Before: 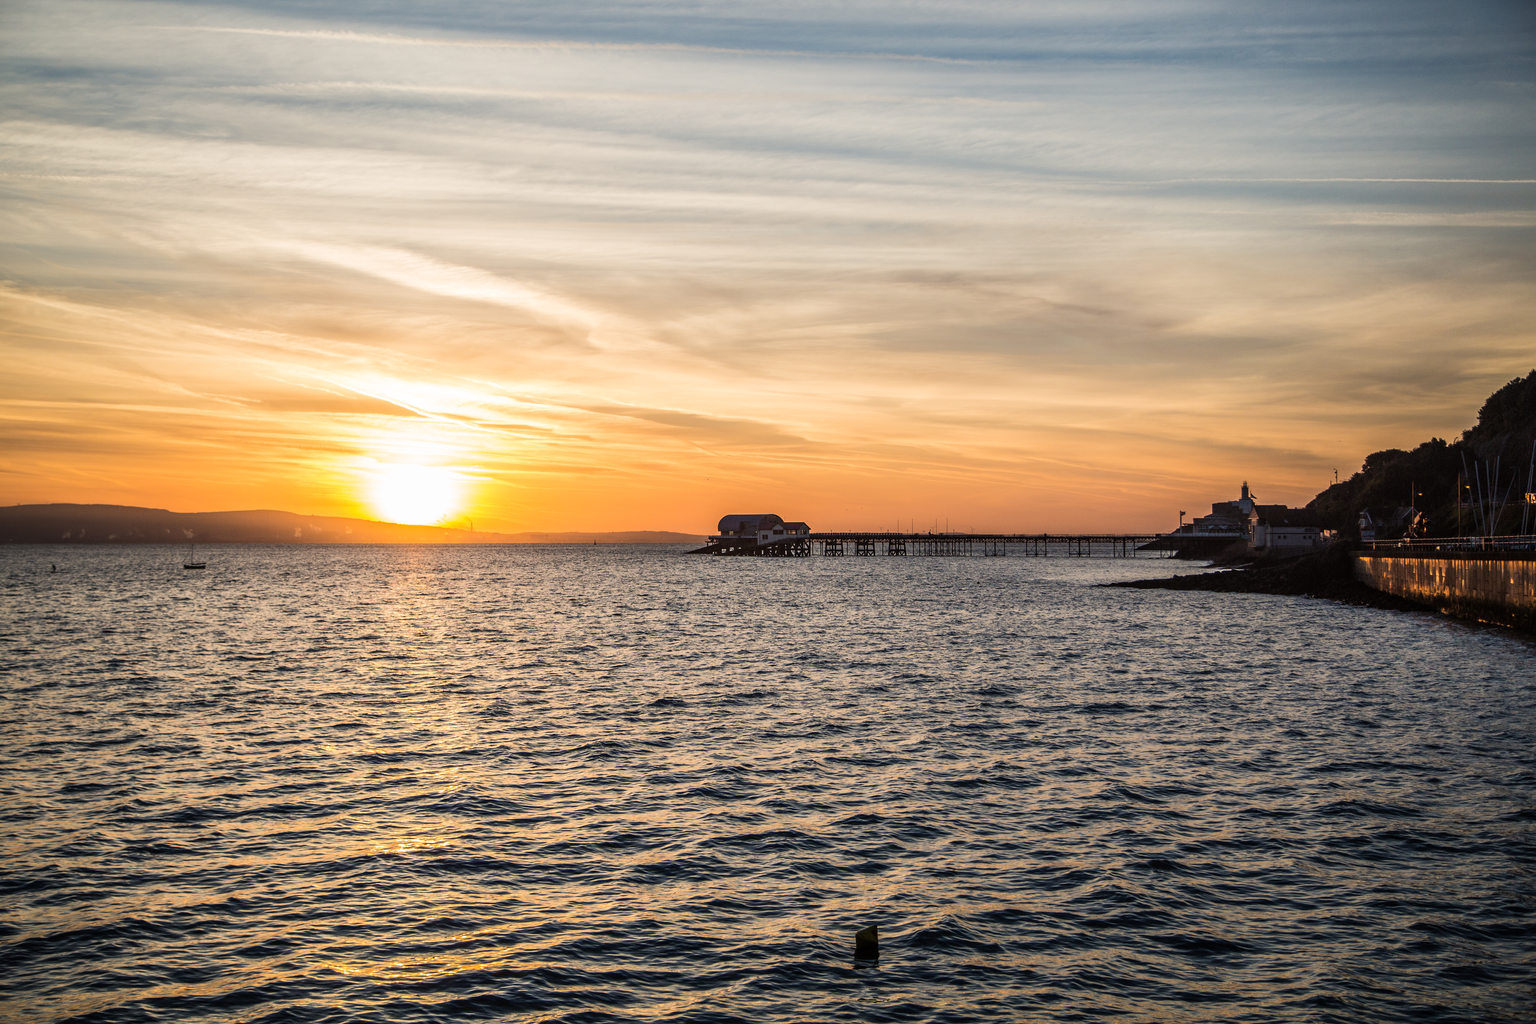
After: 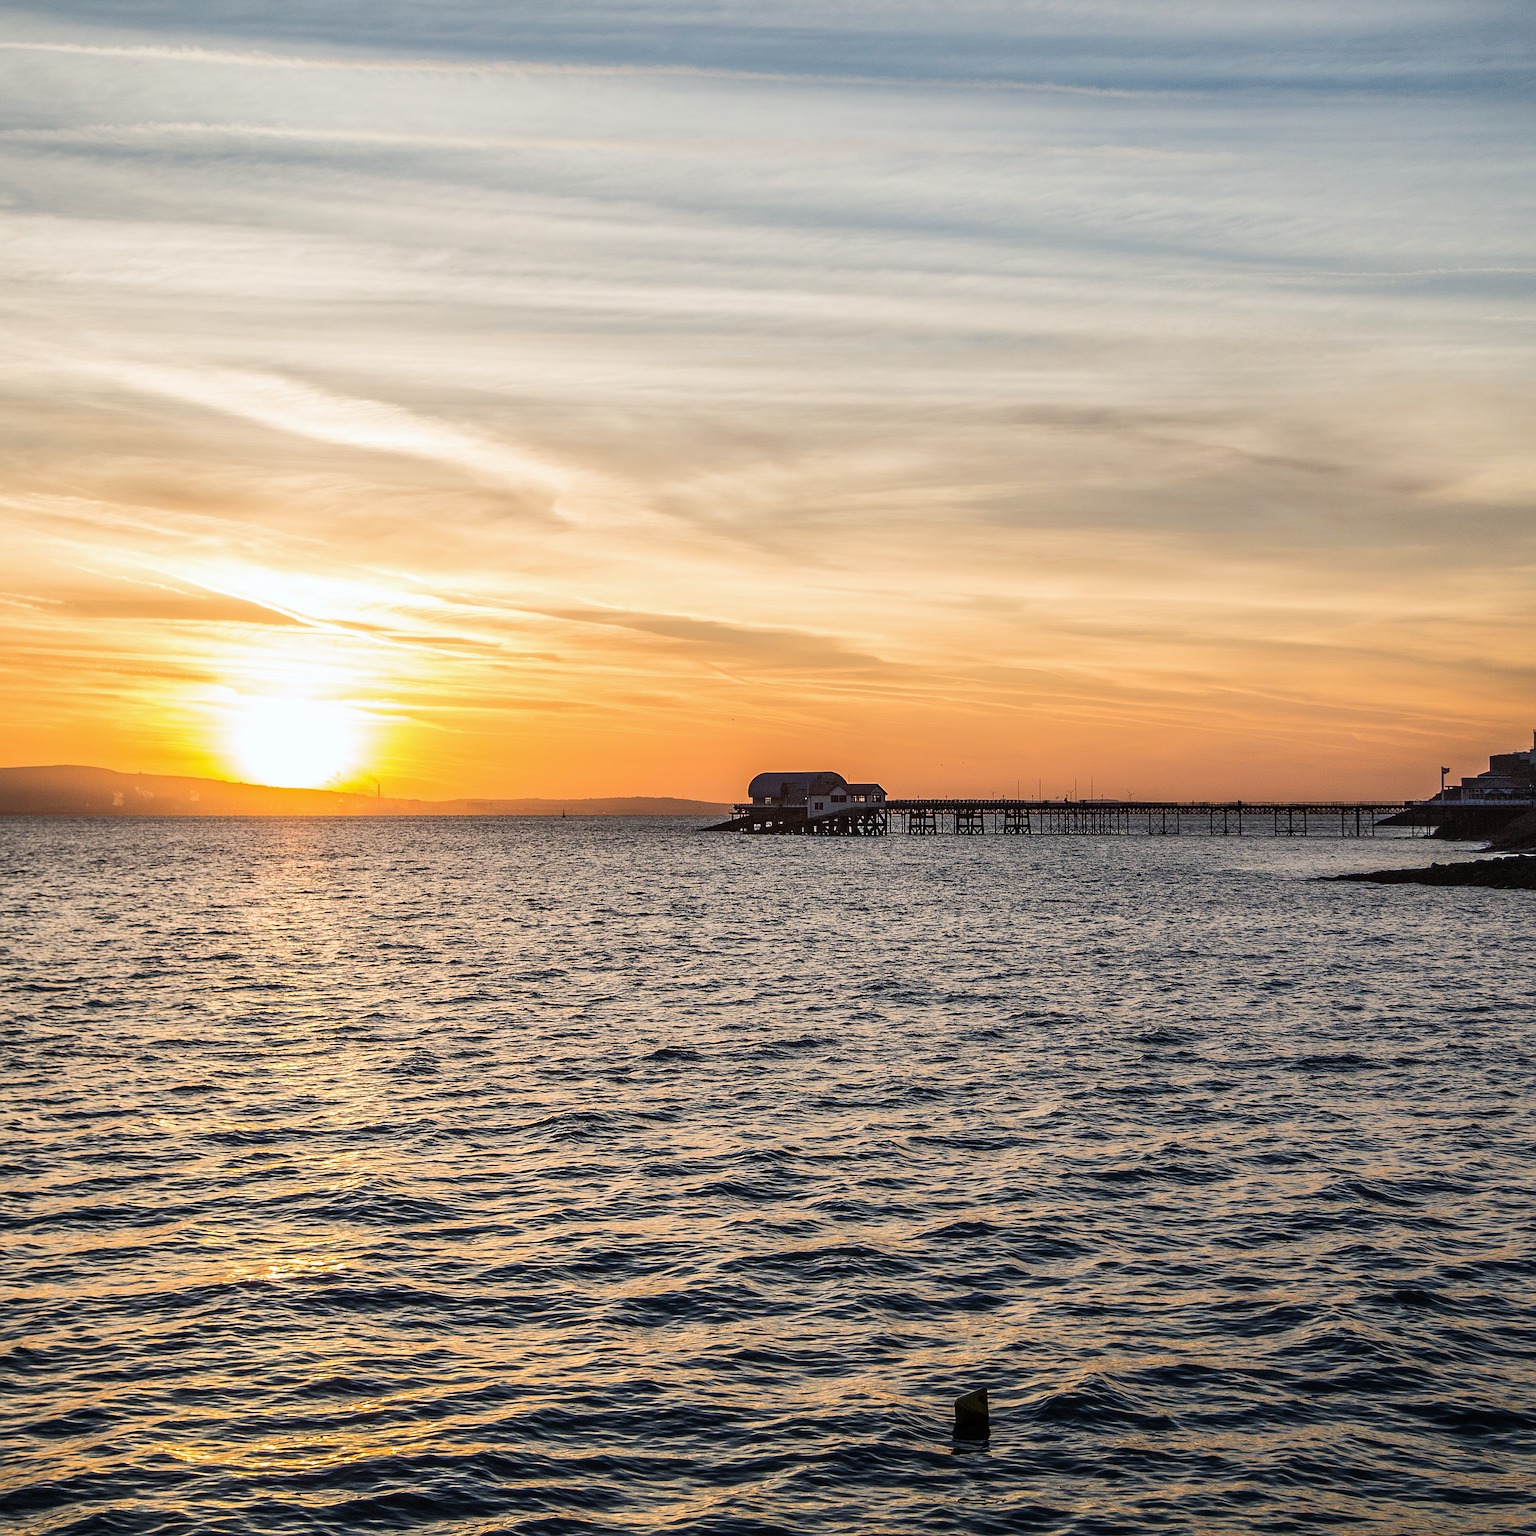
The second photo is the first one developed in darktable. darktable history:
crop and rotate: left 14.292%, right 19.041%
sharpen: on, module defaults
white balance: red 0.982, blue 1.018
